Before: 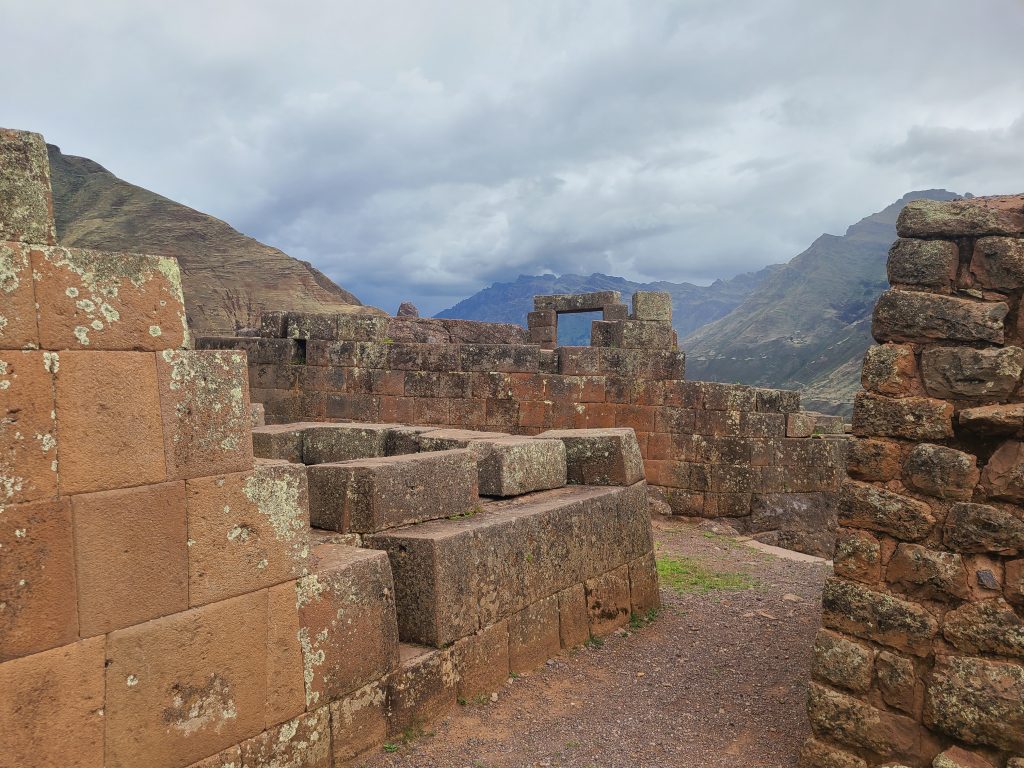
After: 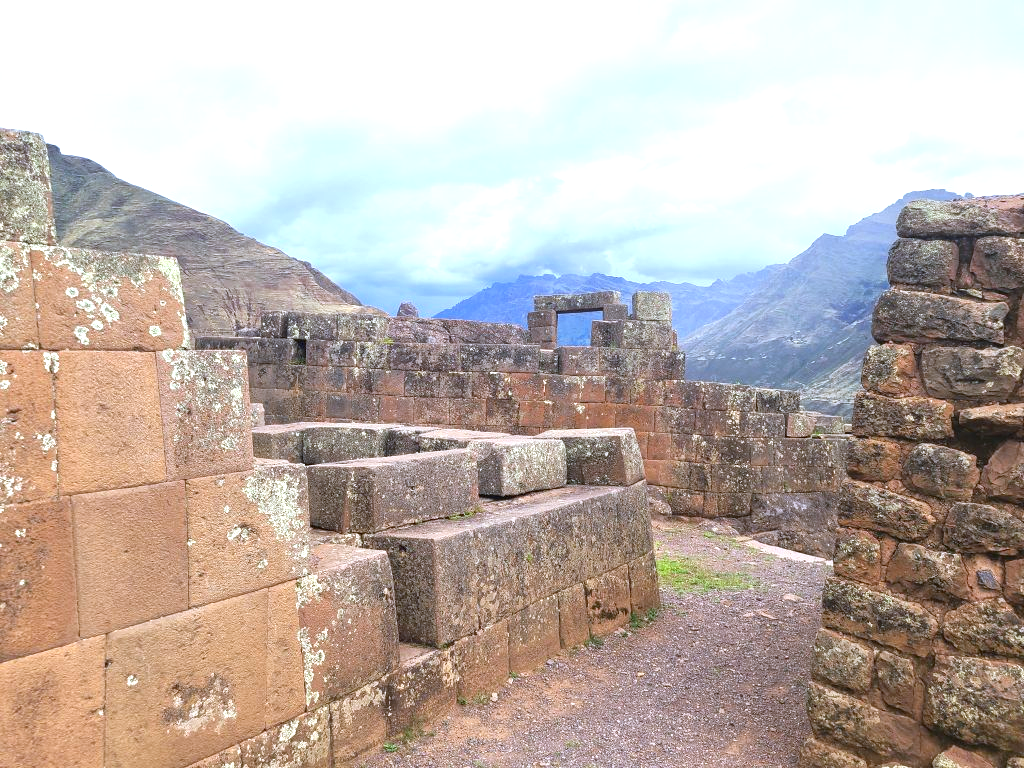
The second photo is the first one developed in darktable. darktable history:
exposure: exposure 1.089 EV, compensate highlight preservation false
white balance: red 0.948, green 1.02, blue 1.176
